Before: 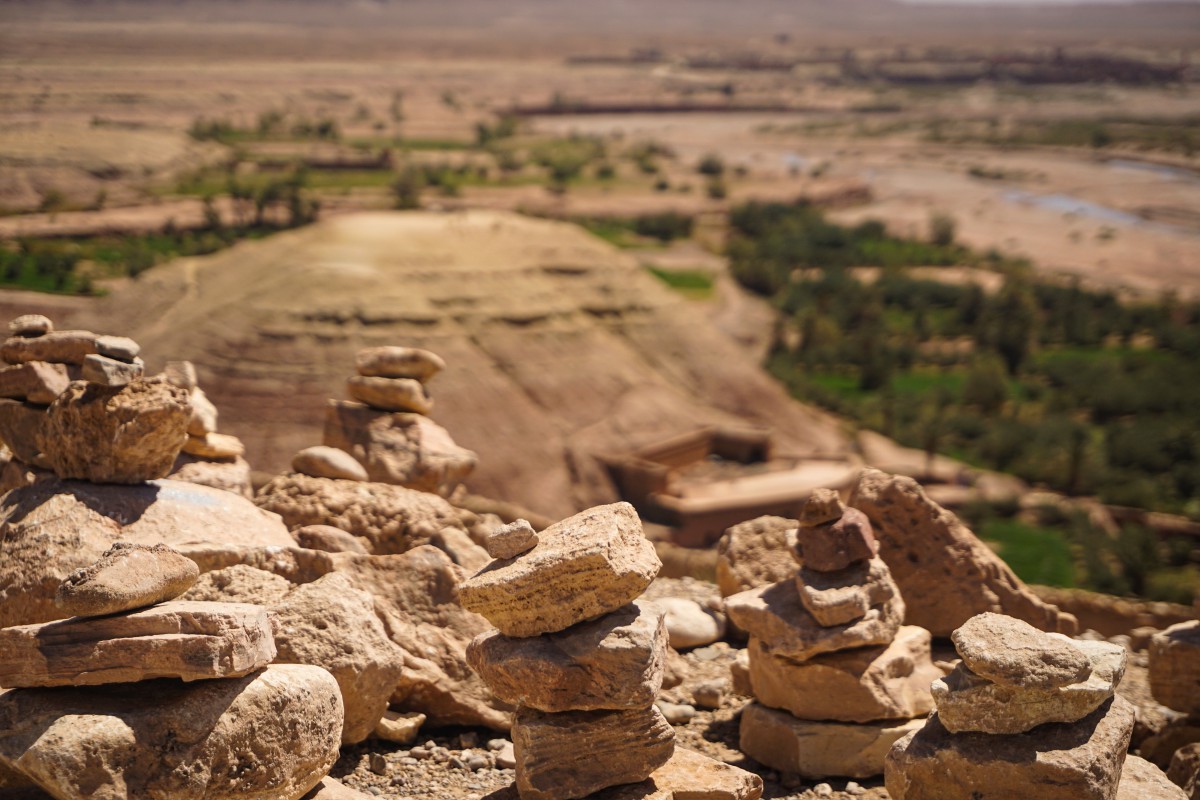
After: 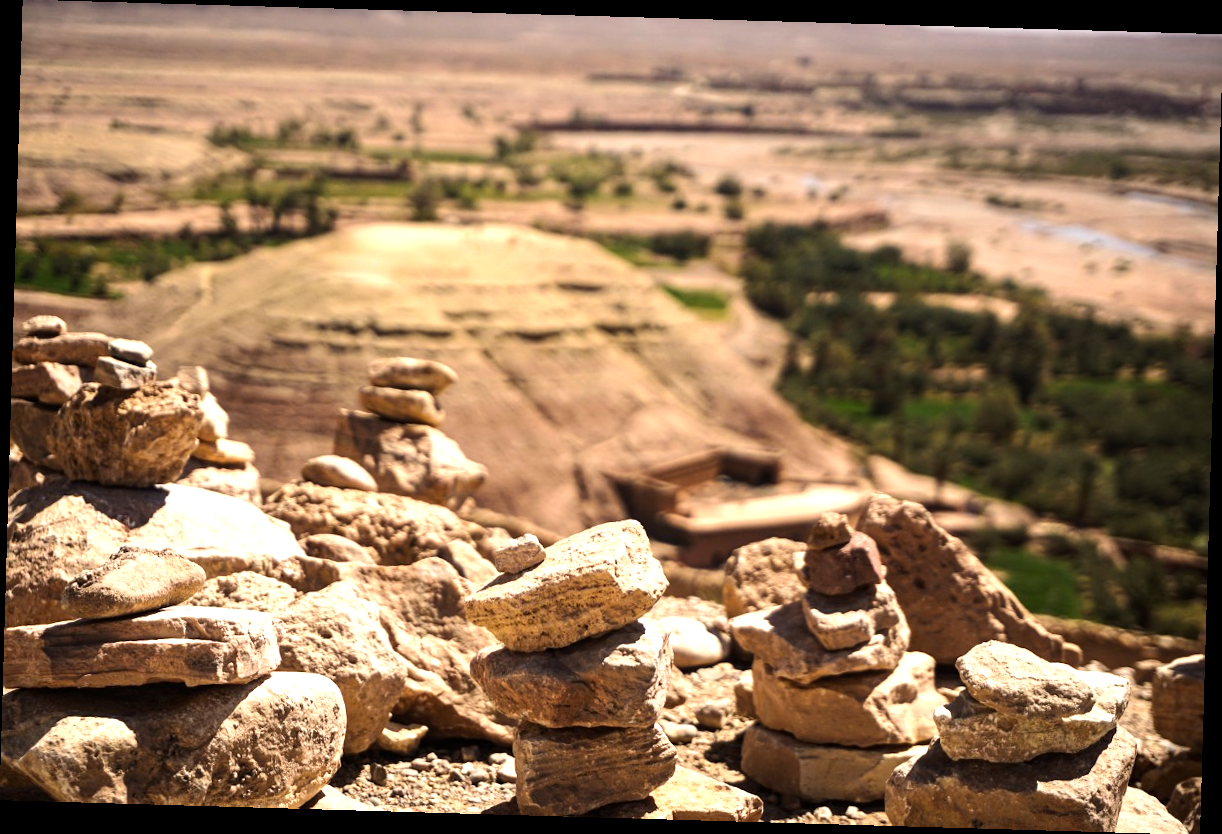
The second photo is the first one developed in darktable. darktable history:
exposure: black level correction 0.001, exposure 0.297 EV, compensate exposure bias true, compensate highlight preservation false
crop and rotate: angle -1.66°
tone equalizer: -8 EV -0.76 EV, -7 EV -0.737 EV, -6 EV -0.632 EV, -5 EV -0.372 EV, -3 EV 0.398 EV, -2 EV 0.6 EV, -1 EV 0.682 EV, +0 EV 0.764 EV, edges refinement/feathering 500, mask exposure compensation -1.57 EV, preserve details no
